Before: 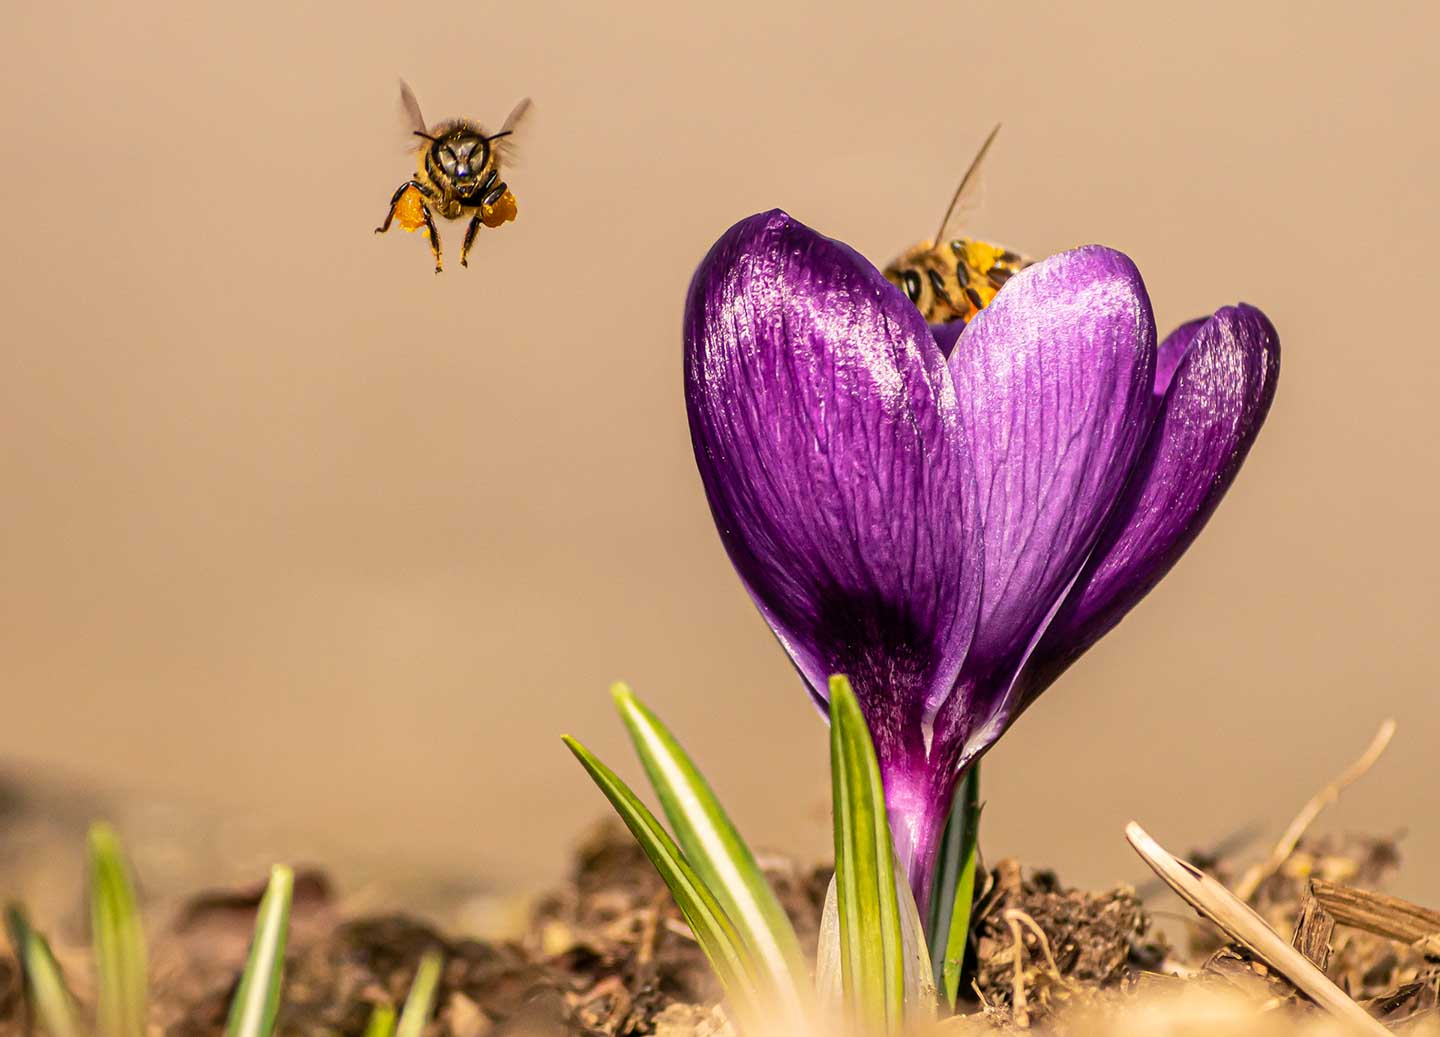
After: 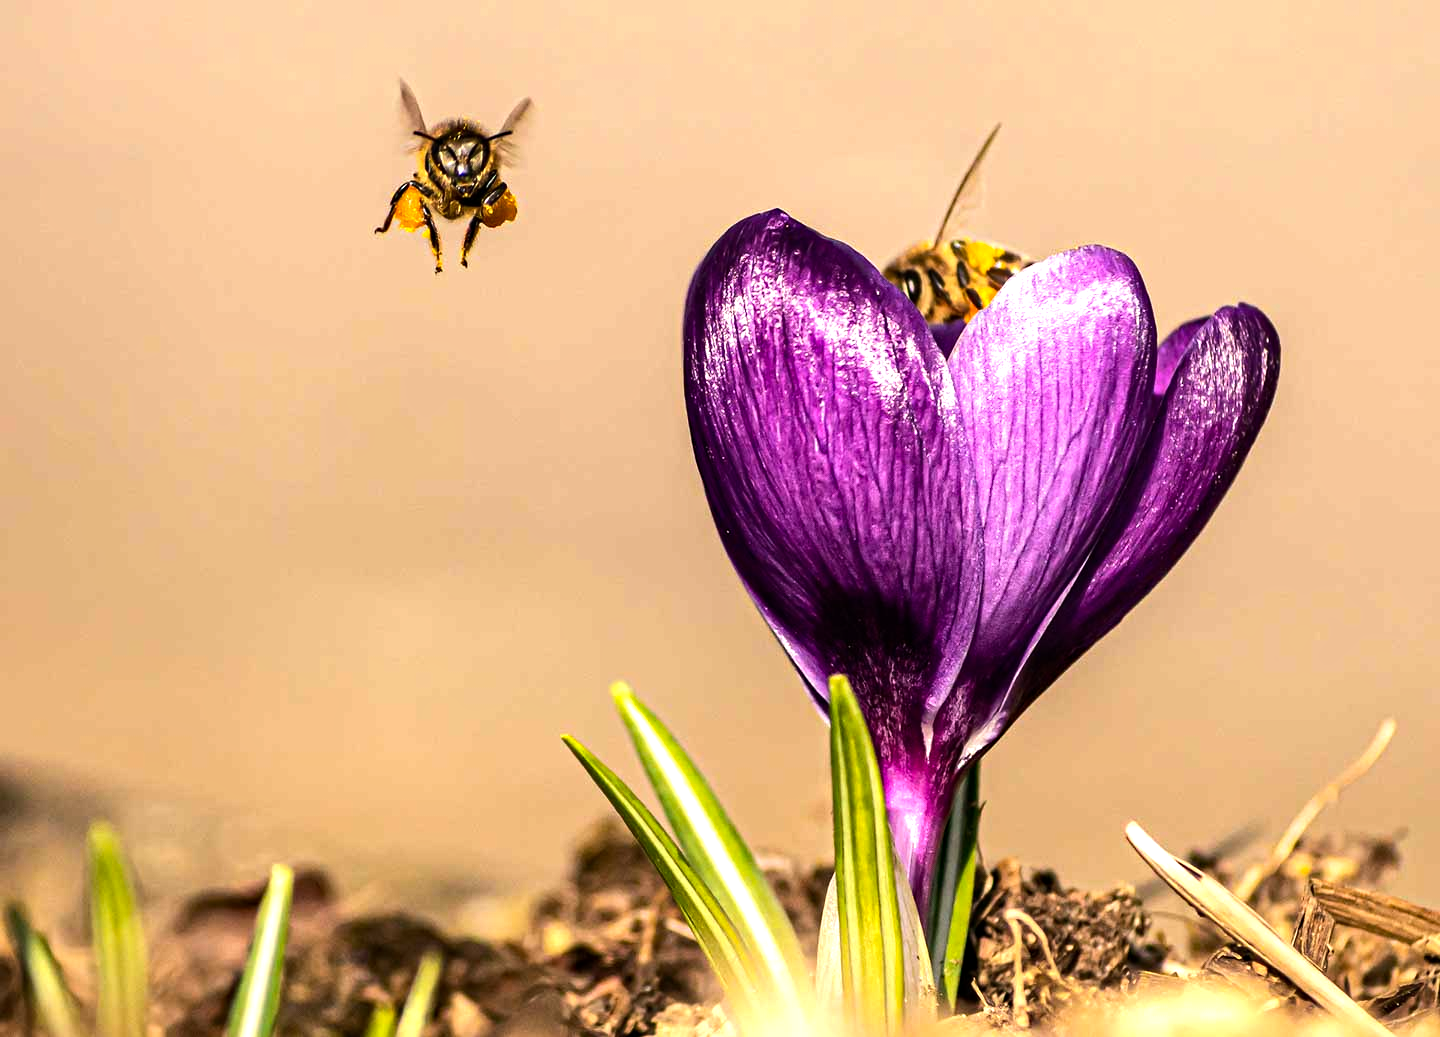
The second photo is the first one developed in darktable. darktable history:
haze removal: strength 0.29, distance 0.25, compatibility mode true, adaptive false
tone equalizer: -8 EV -0.75 EV, -7 EV -0.7 EV, -6 EV -0.6 EV, -5 EV -0.4 EV, -3 EV 0.4 EV, -2 EV 0.6 EV, -1 EV 0.7 EV, +0 EV 0.75 EV, edges refinement/feathering 500, mask exposure compensation -1.57 EV, preserve details no
